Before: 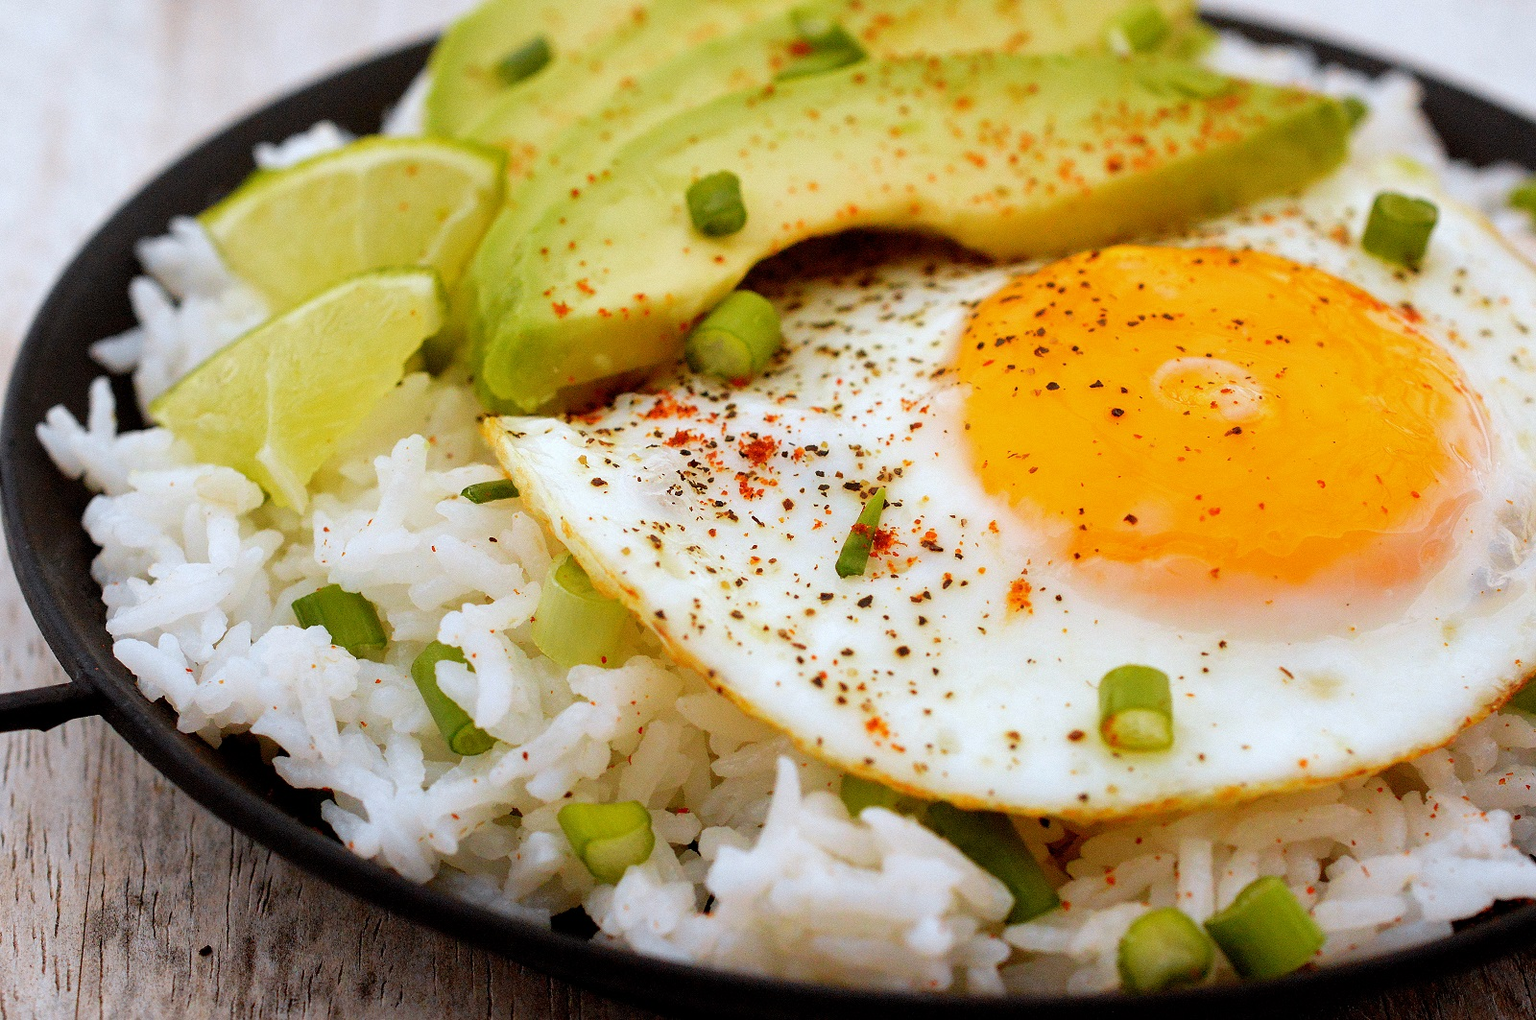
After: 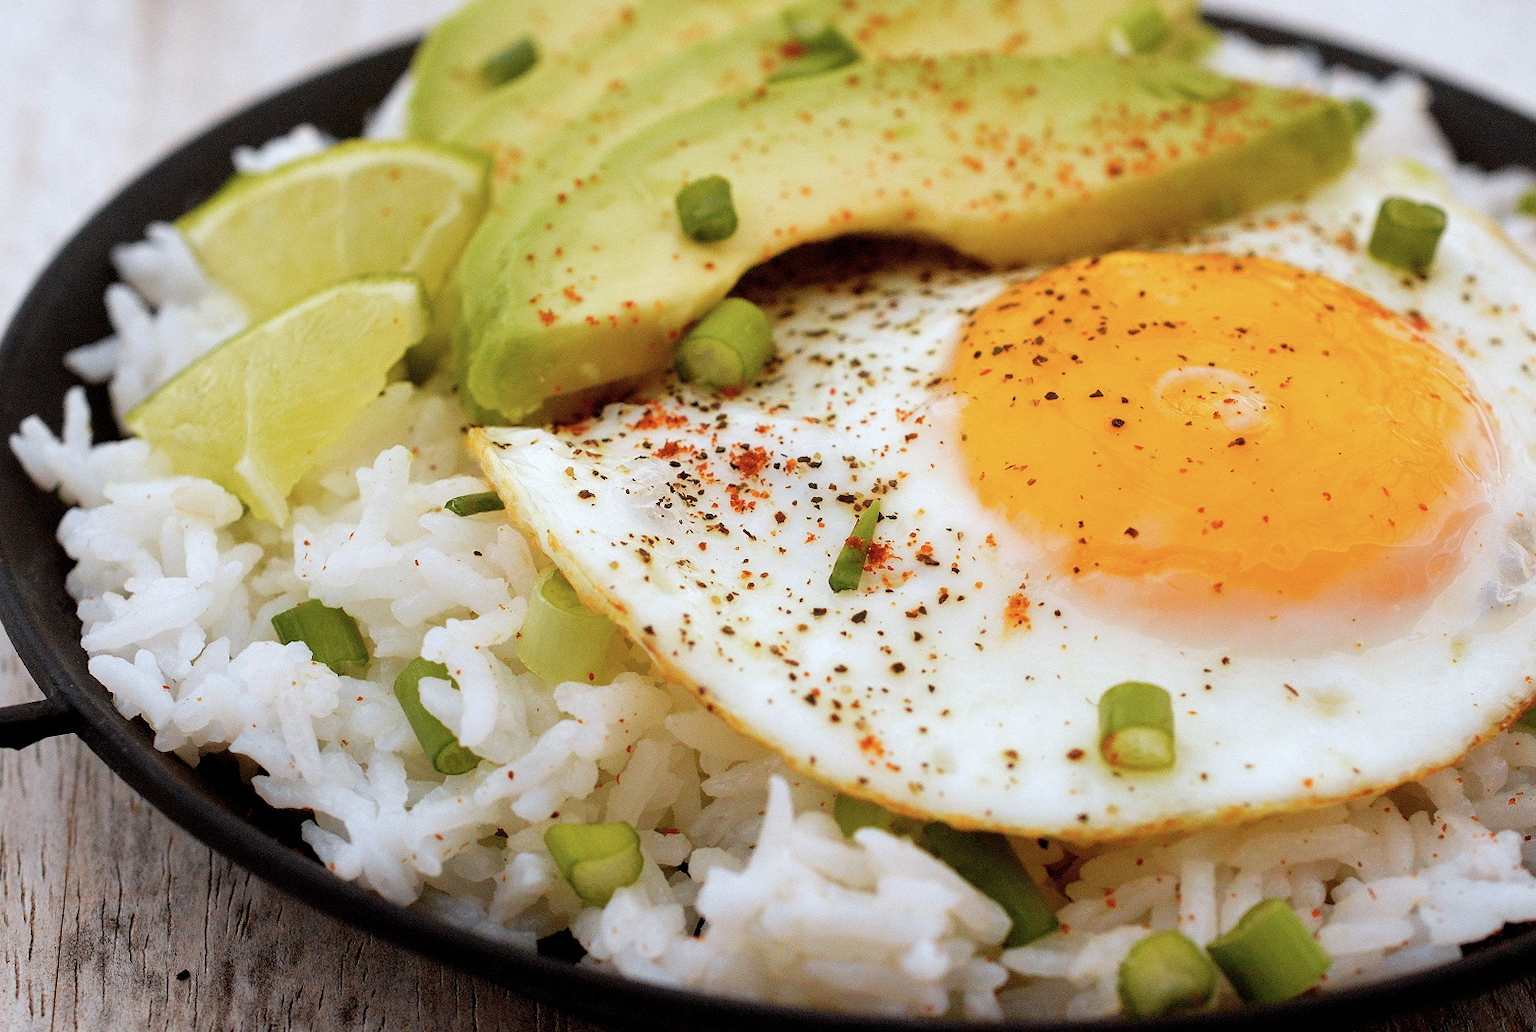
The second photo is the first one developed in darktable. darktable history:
color correction: saturation 0.85
crop and rotate: left 1.774%, right 0.633%, bottom 1.28%
